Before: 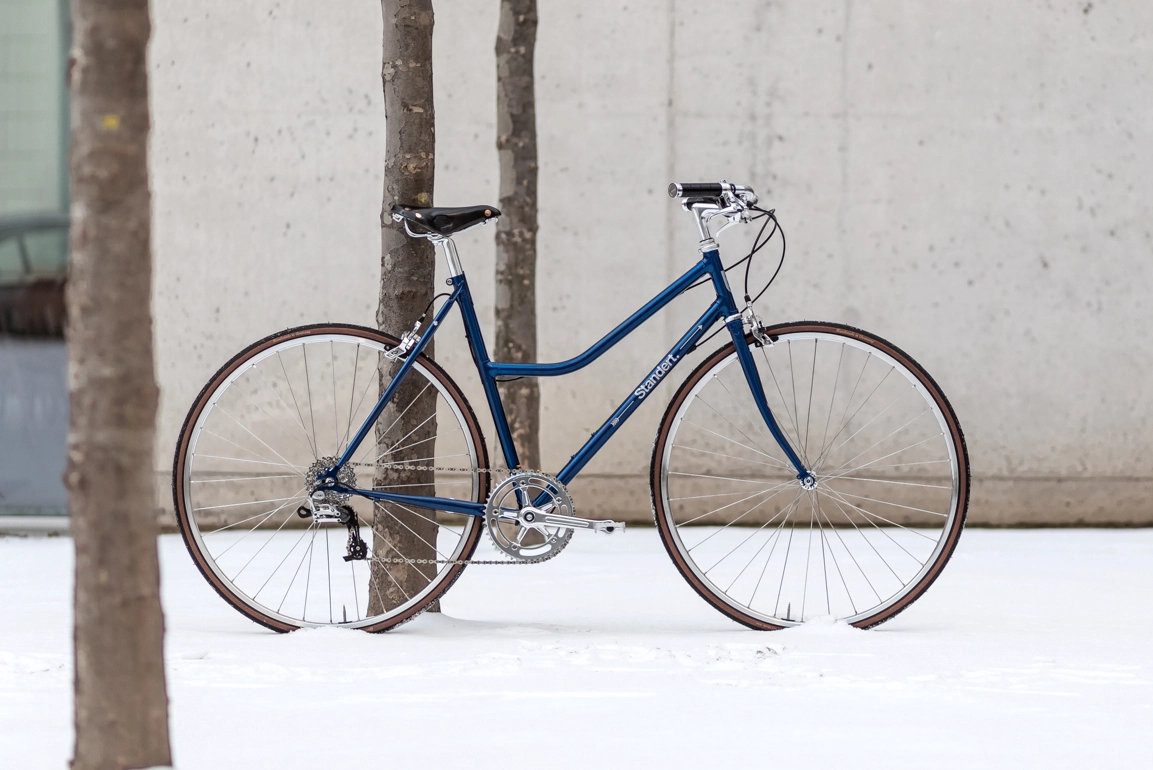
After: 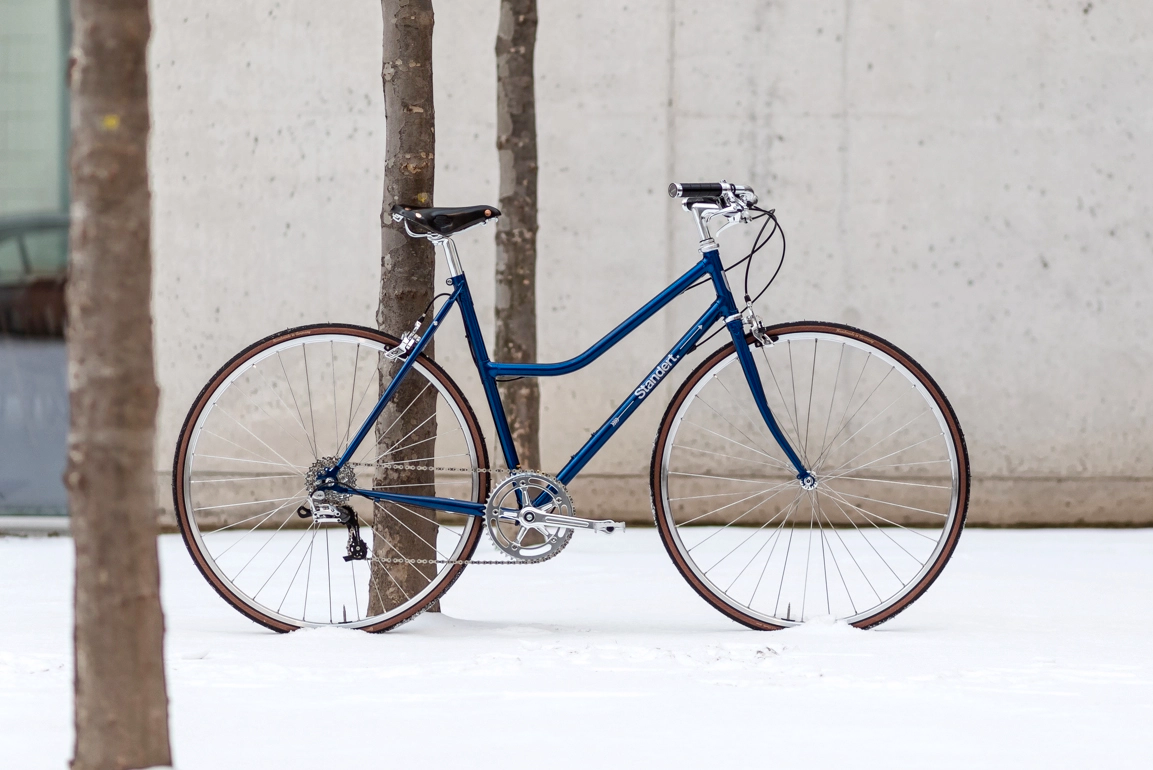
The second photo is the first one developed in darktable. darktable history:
color balance rgb: perceptual saturation grading › global saturation 20%, perceptual saturation grading › highlights -25%, perceptual saturation grading › shadows 25%
tone equalizer: on, module defaults
contrast brightness saturation: contrast 0.08, saturation 0.02
